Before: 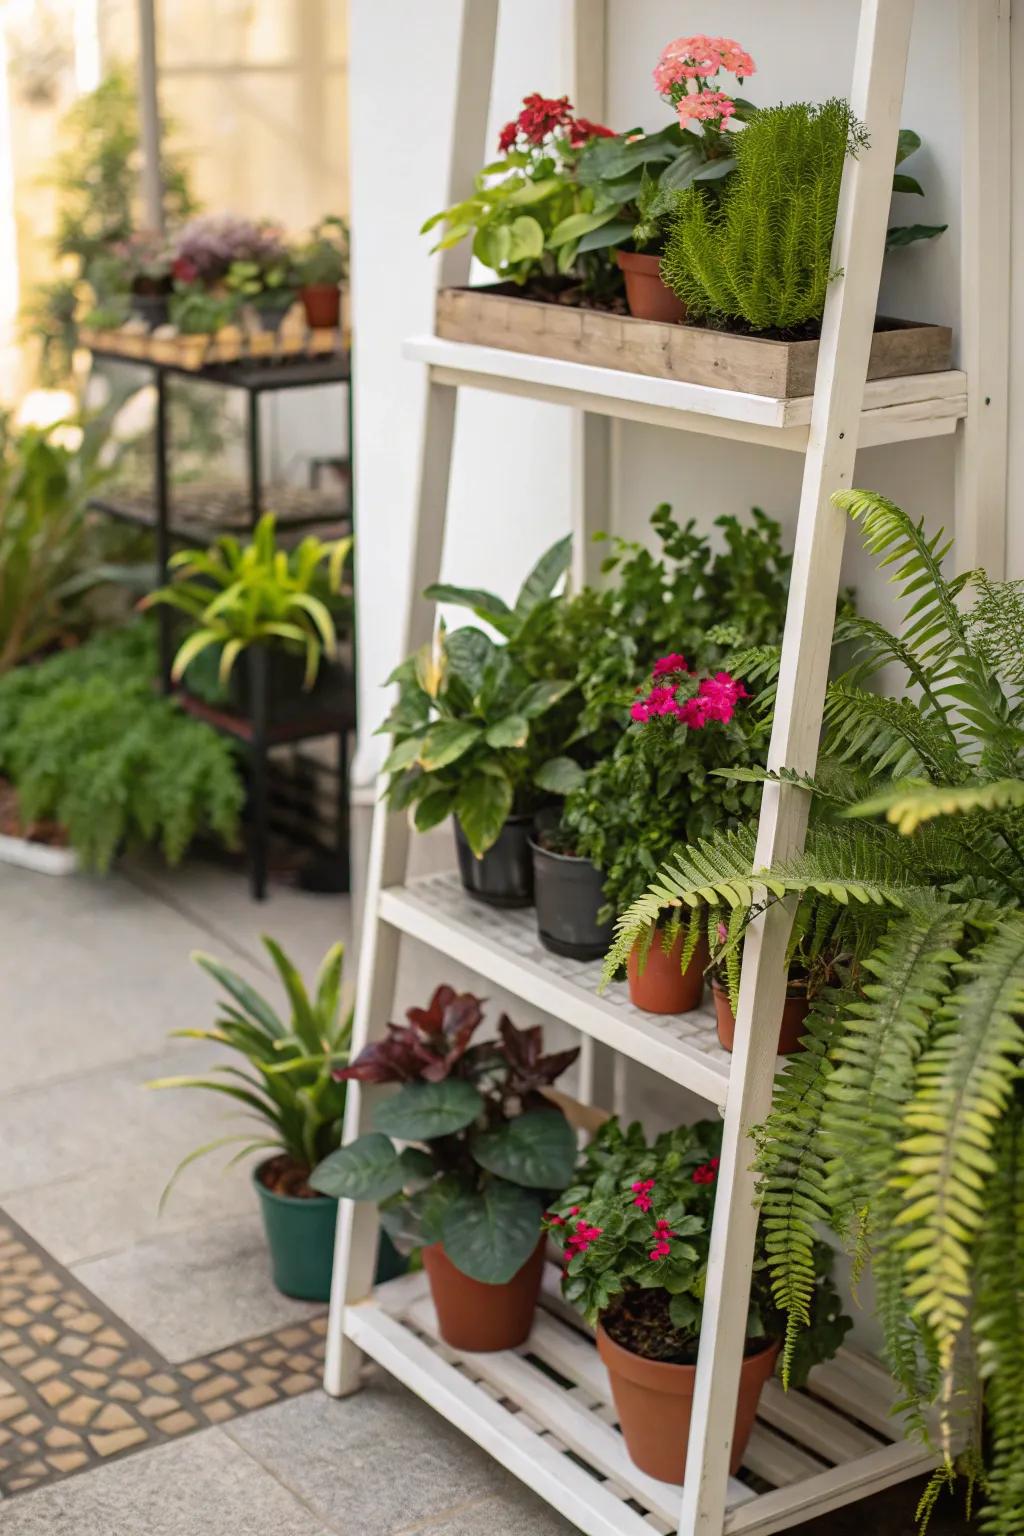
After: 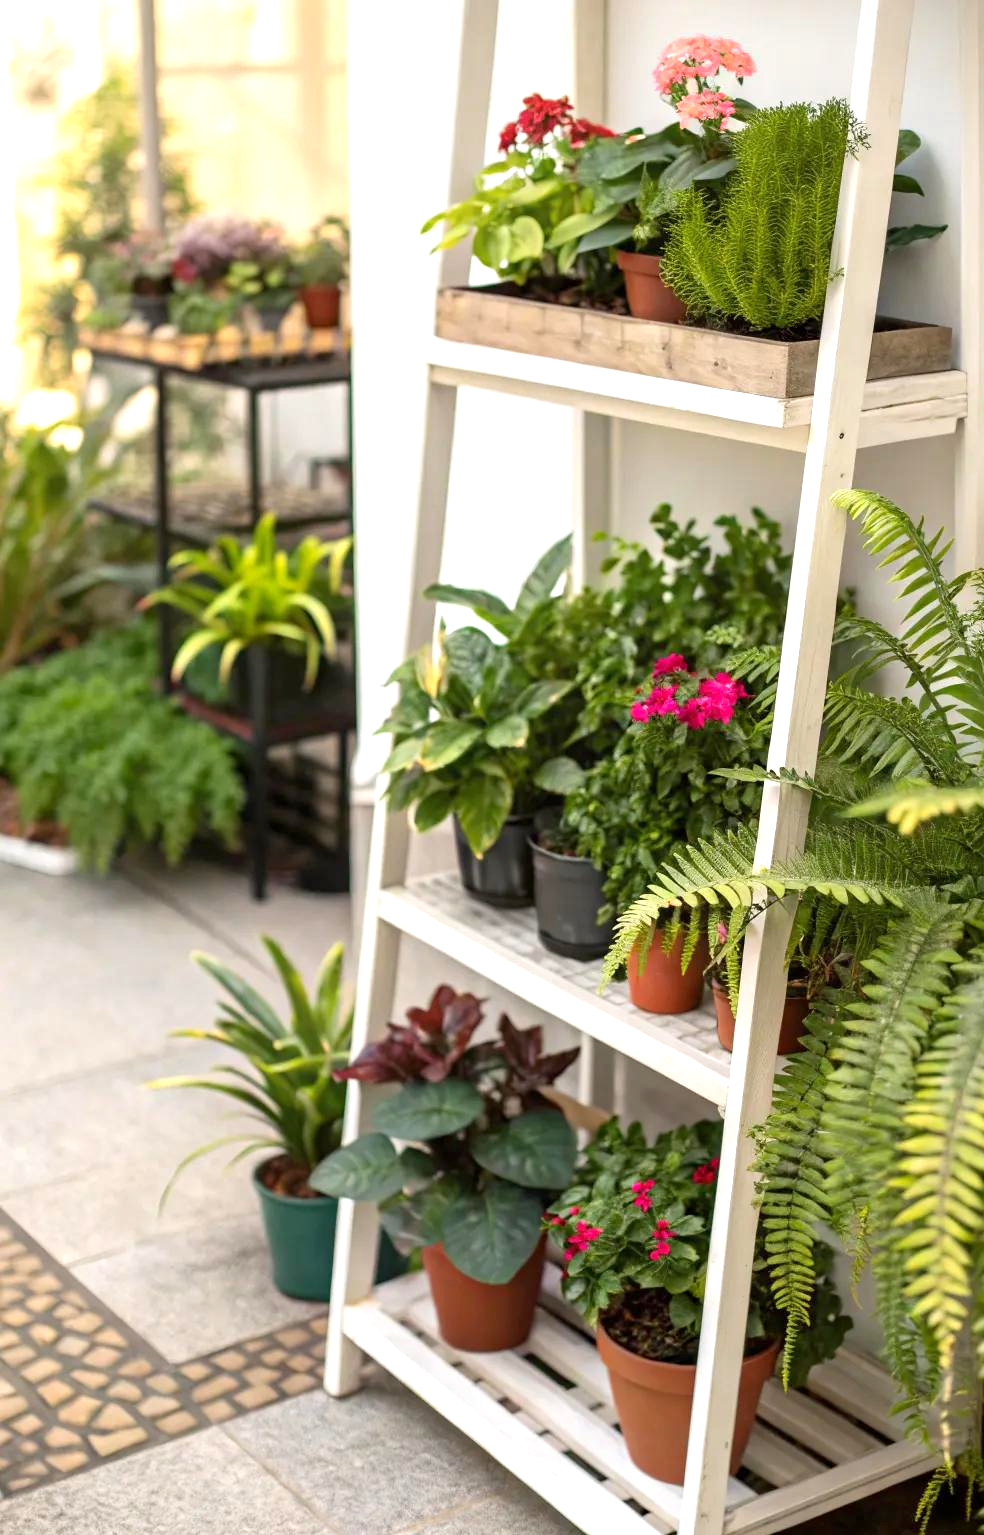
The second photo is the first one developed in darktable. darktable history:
exposure: black level correction 0.002, exposure 0.676 EV, compensate exposure bias true, compensate highlight preservation false
crop: right 3.866%, bottom 0.05%
